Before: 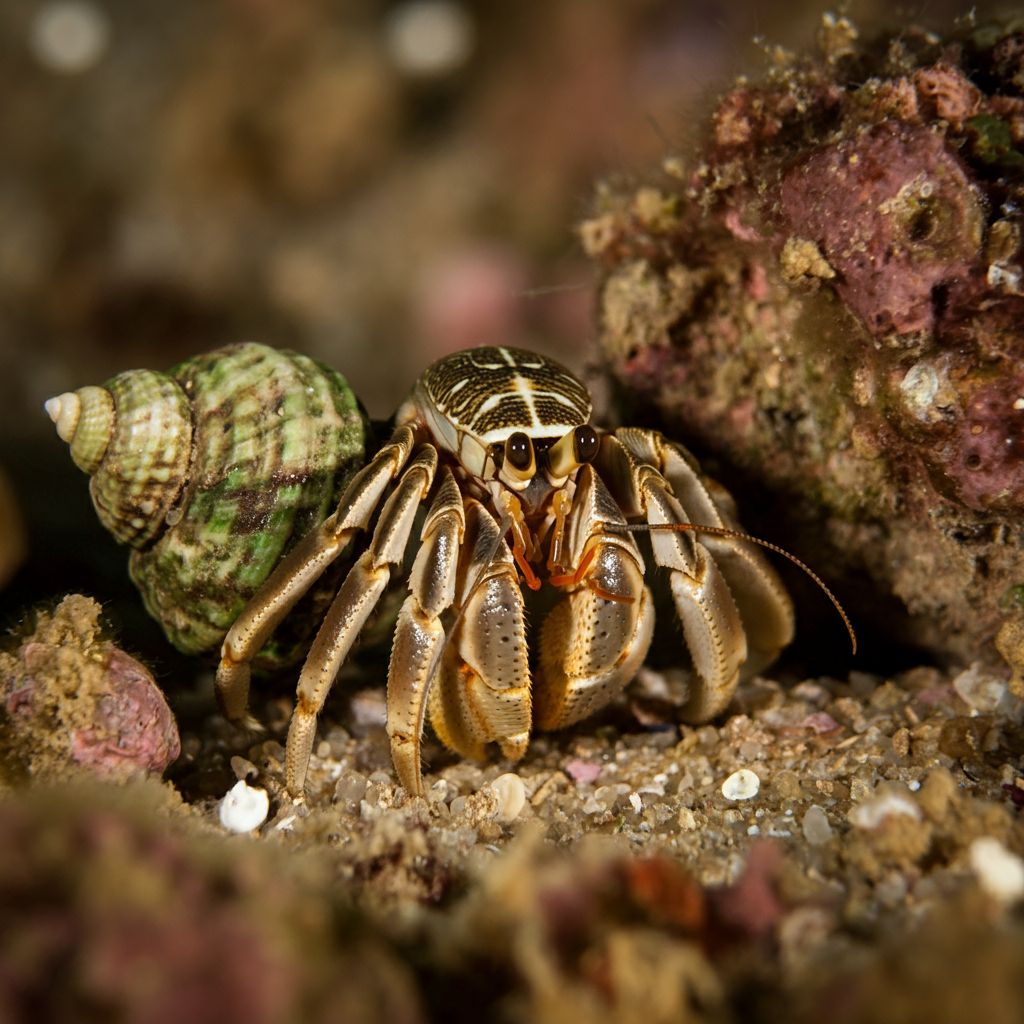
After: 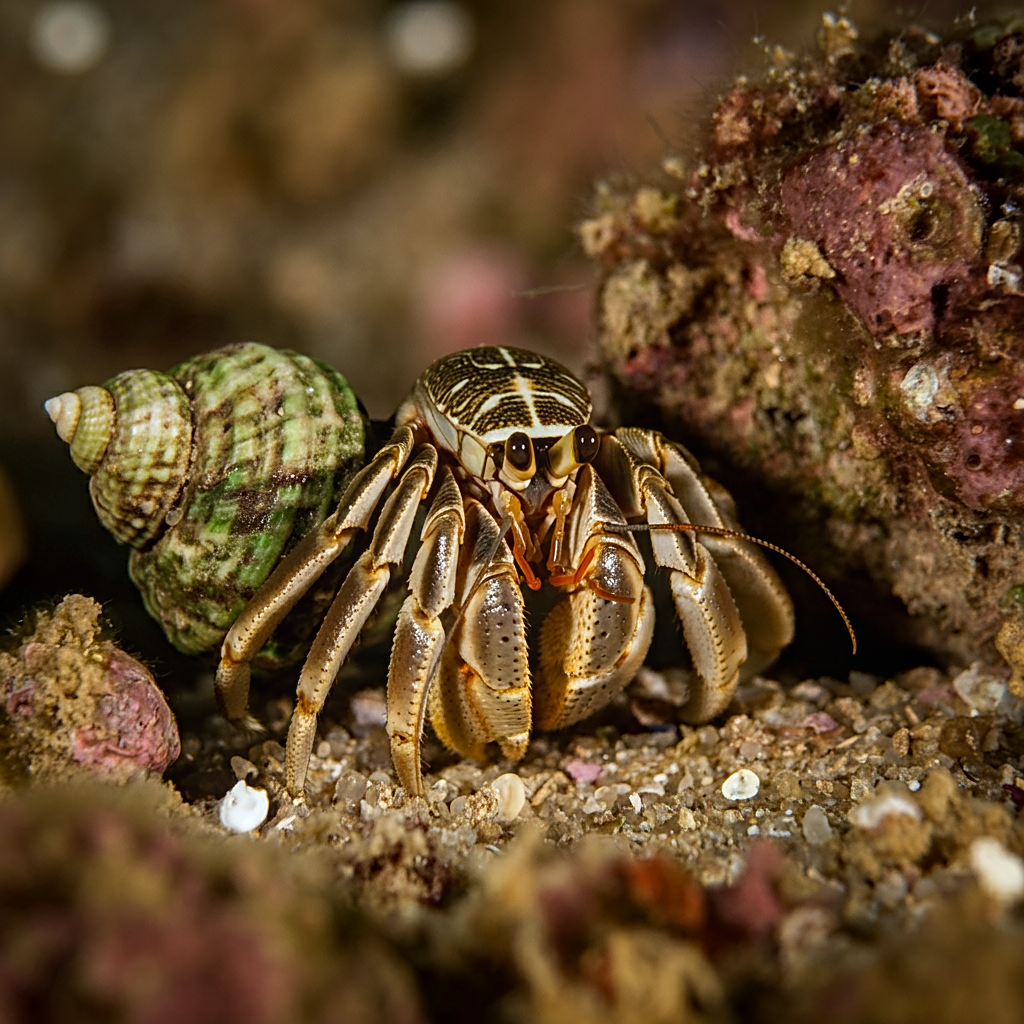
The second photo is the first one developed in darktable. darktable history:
haze removal: compatibility mode true, adaptive false
local contrast: detail 110%
contrast brightness saturation: contrast 0.07
white balance: red 0.988, blue 1.017
sharpen: on, module defaults
